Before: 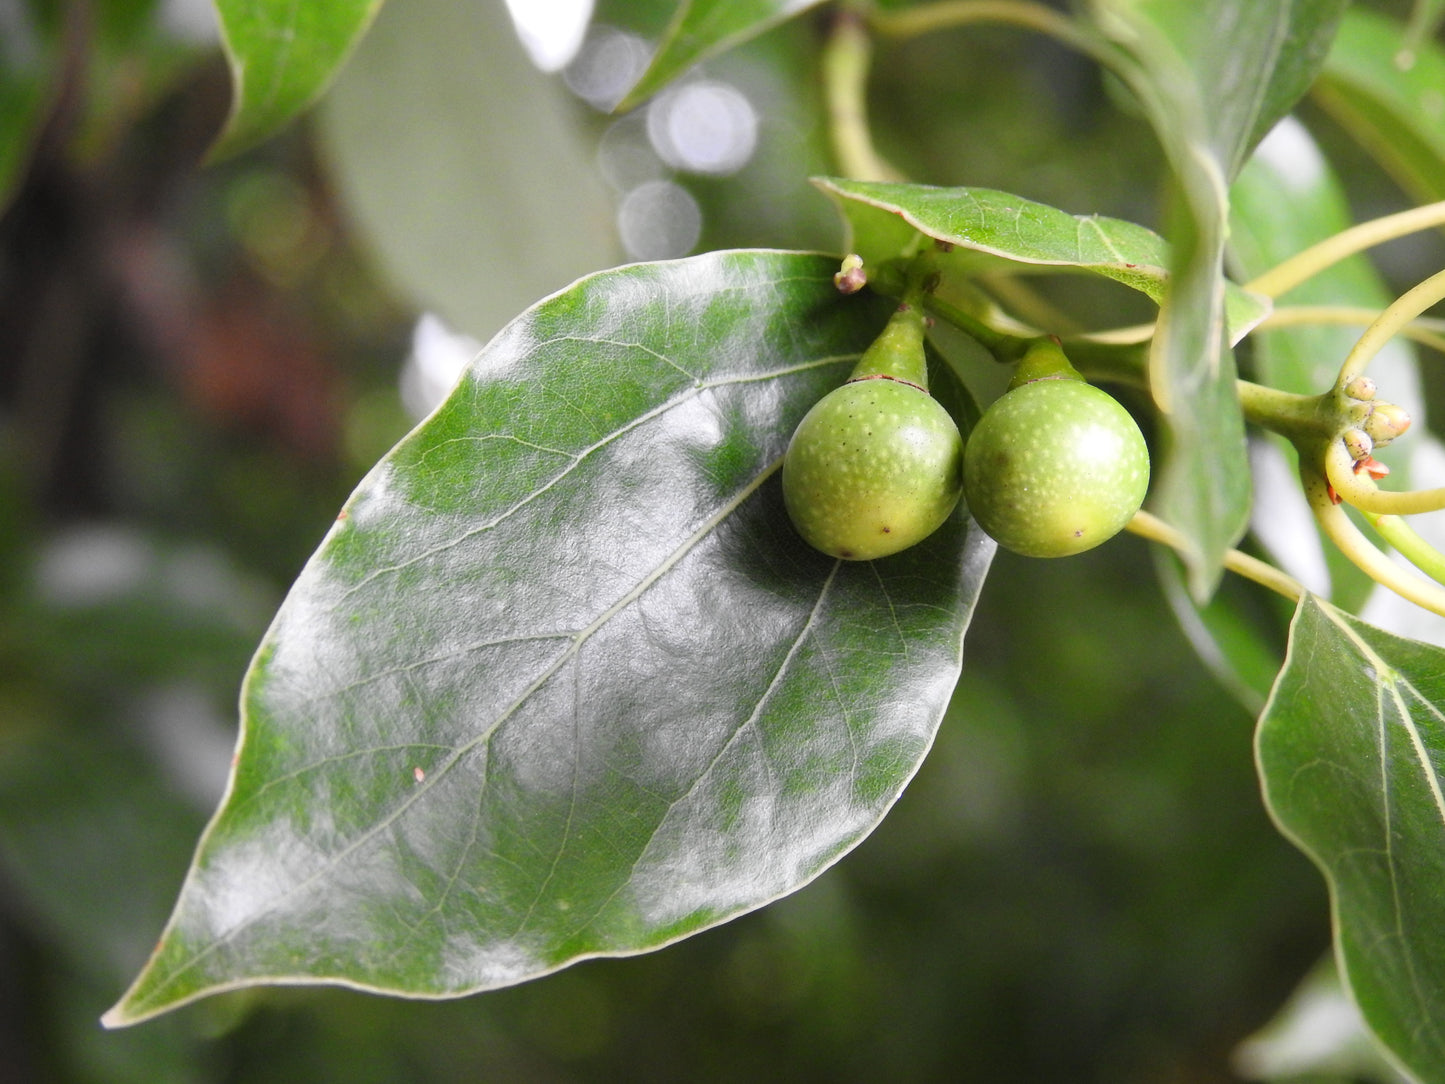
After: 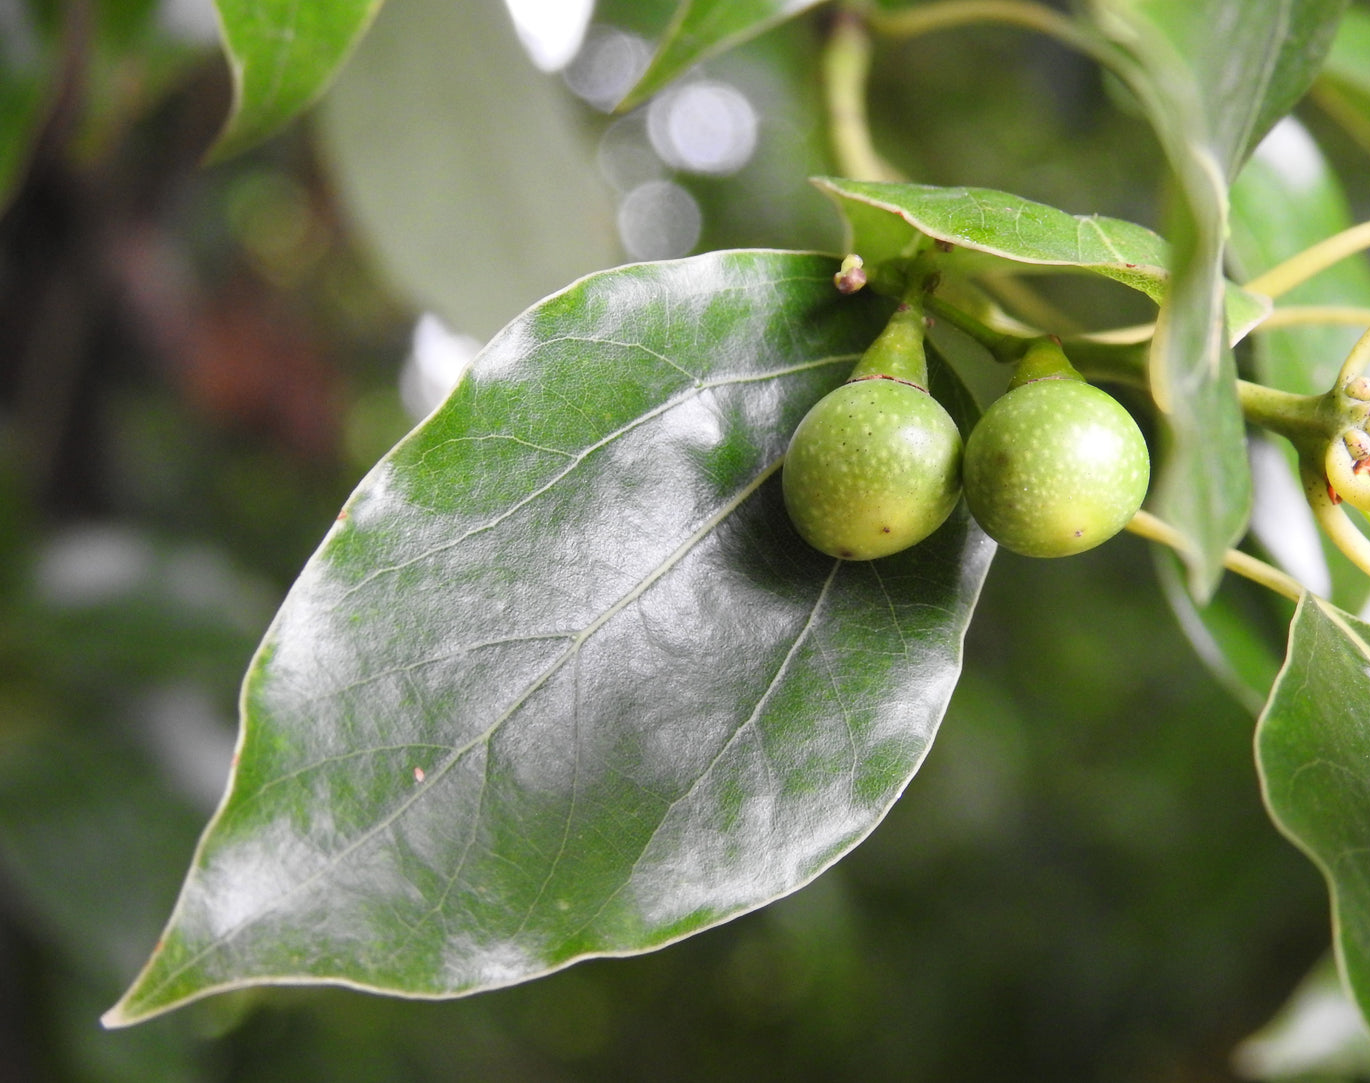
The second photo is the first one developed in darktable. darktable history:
crop and rotate: right 5.167%
white balance: emerald 1
